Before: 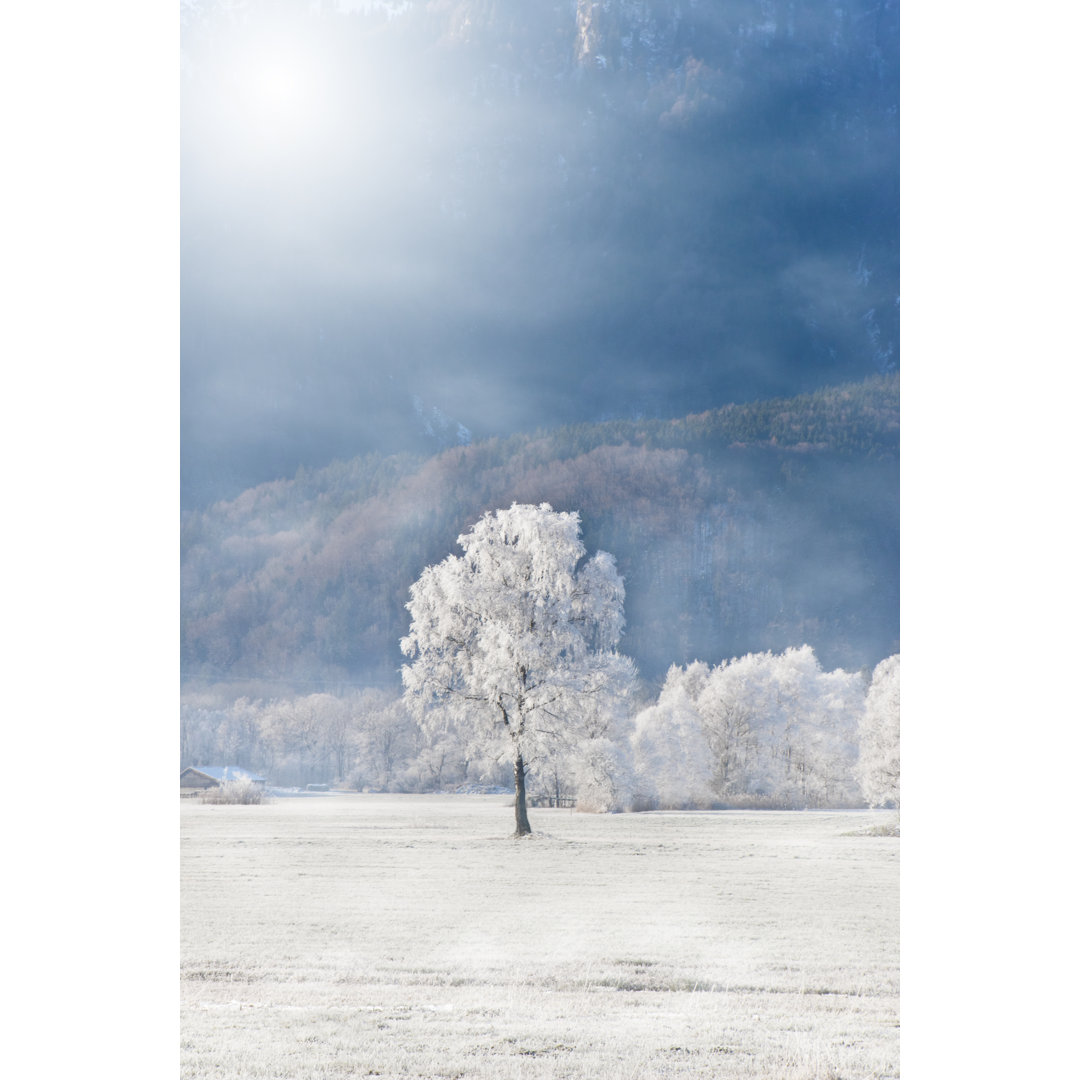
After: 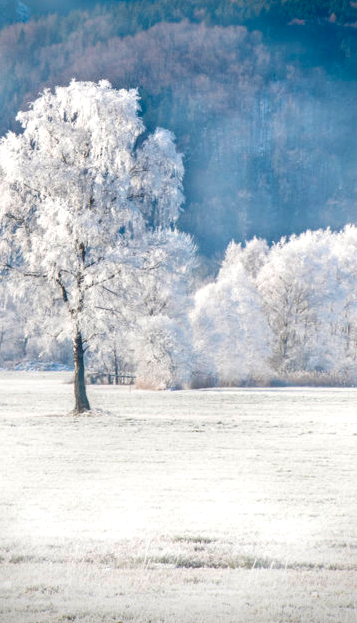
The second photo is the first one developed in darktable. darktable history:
color balance rgb: linear chroma grading › shadows 16%, perceptual saturation grading › global saturation 8%, perceptual saturation grading › shadows 4%, perceptual brilliance grading › global brilliance 2%, perceptual brilliance grading › highlights 8%, perceptual brilliance grading › shadows -4%, global vibrance 16%, saturation formula JzAzBz (2021)
crop: left 40.878%, top 39.176%, right 25.993%, bottom 3.081%
vignetting: fall-off start 88.53%, fall-off radius 44.2%, saturation 0.376, width/height ratio 1.161
local contrast: on, module defaults
